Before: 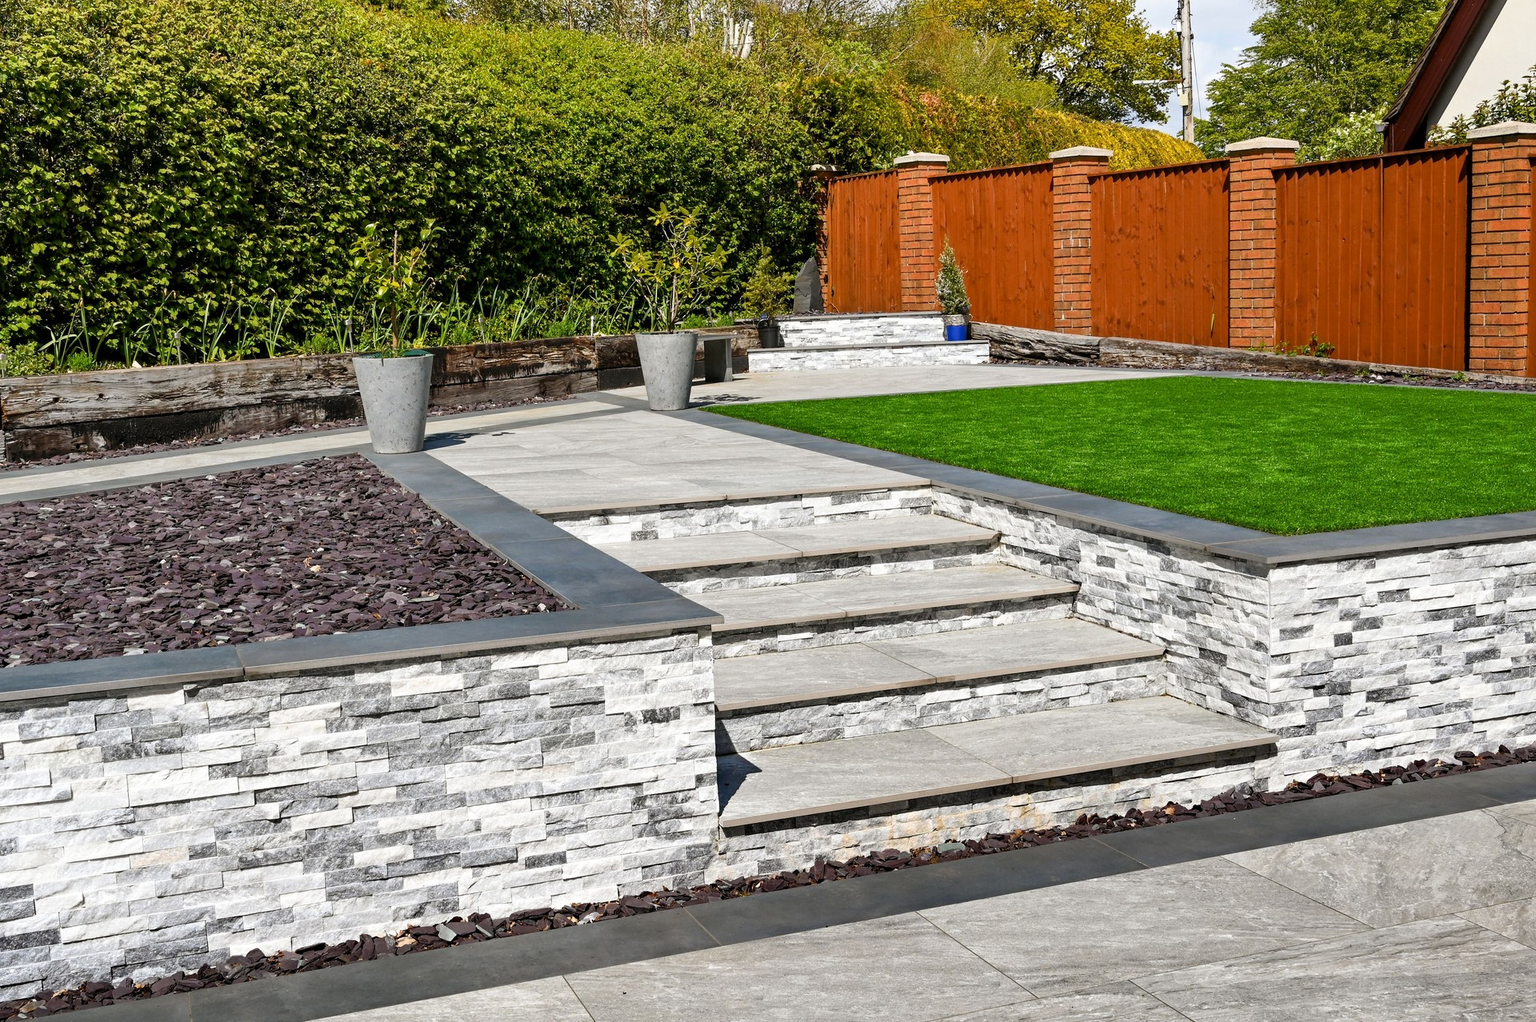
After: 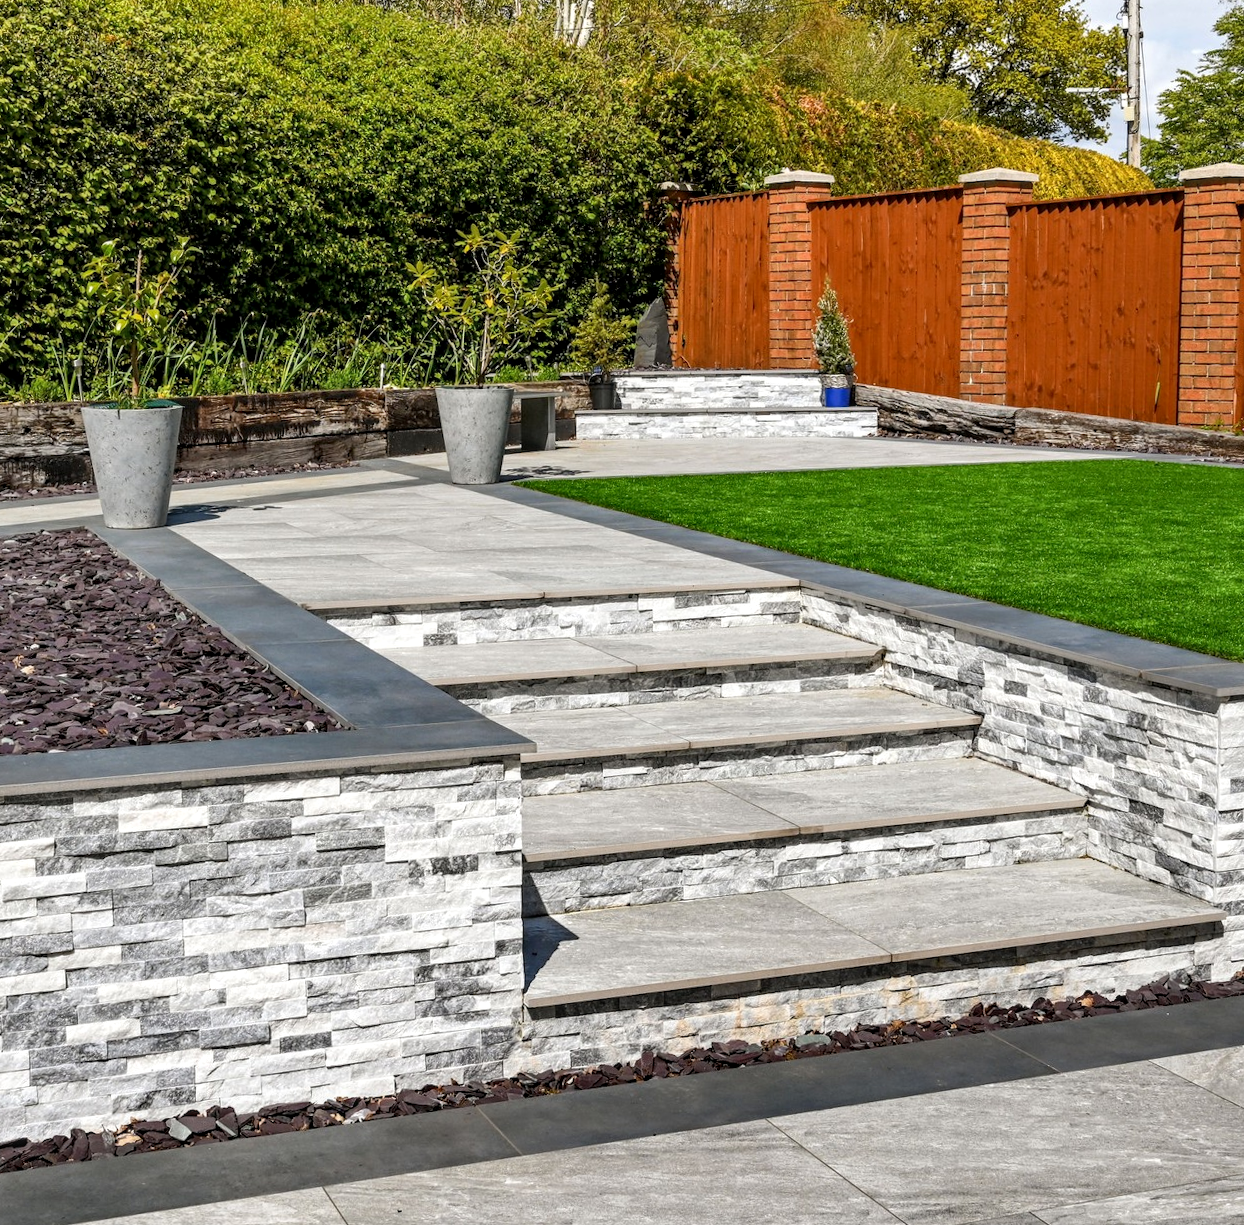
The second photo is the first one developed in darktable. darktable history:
rotate and perspective: rotation 1.57°, crop left 0.018, crop right 0.982, crop top 0.039, crop bottom 0.961
local contrast: on, module defaults
crop and rotate: left 18.442%, right 15.508%
